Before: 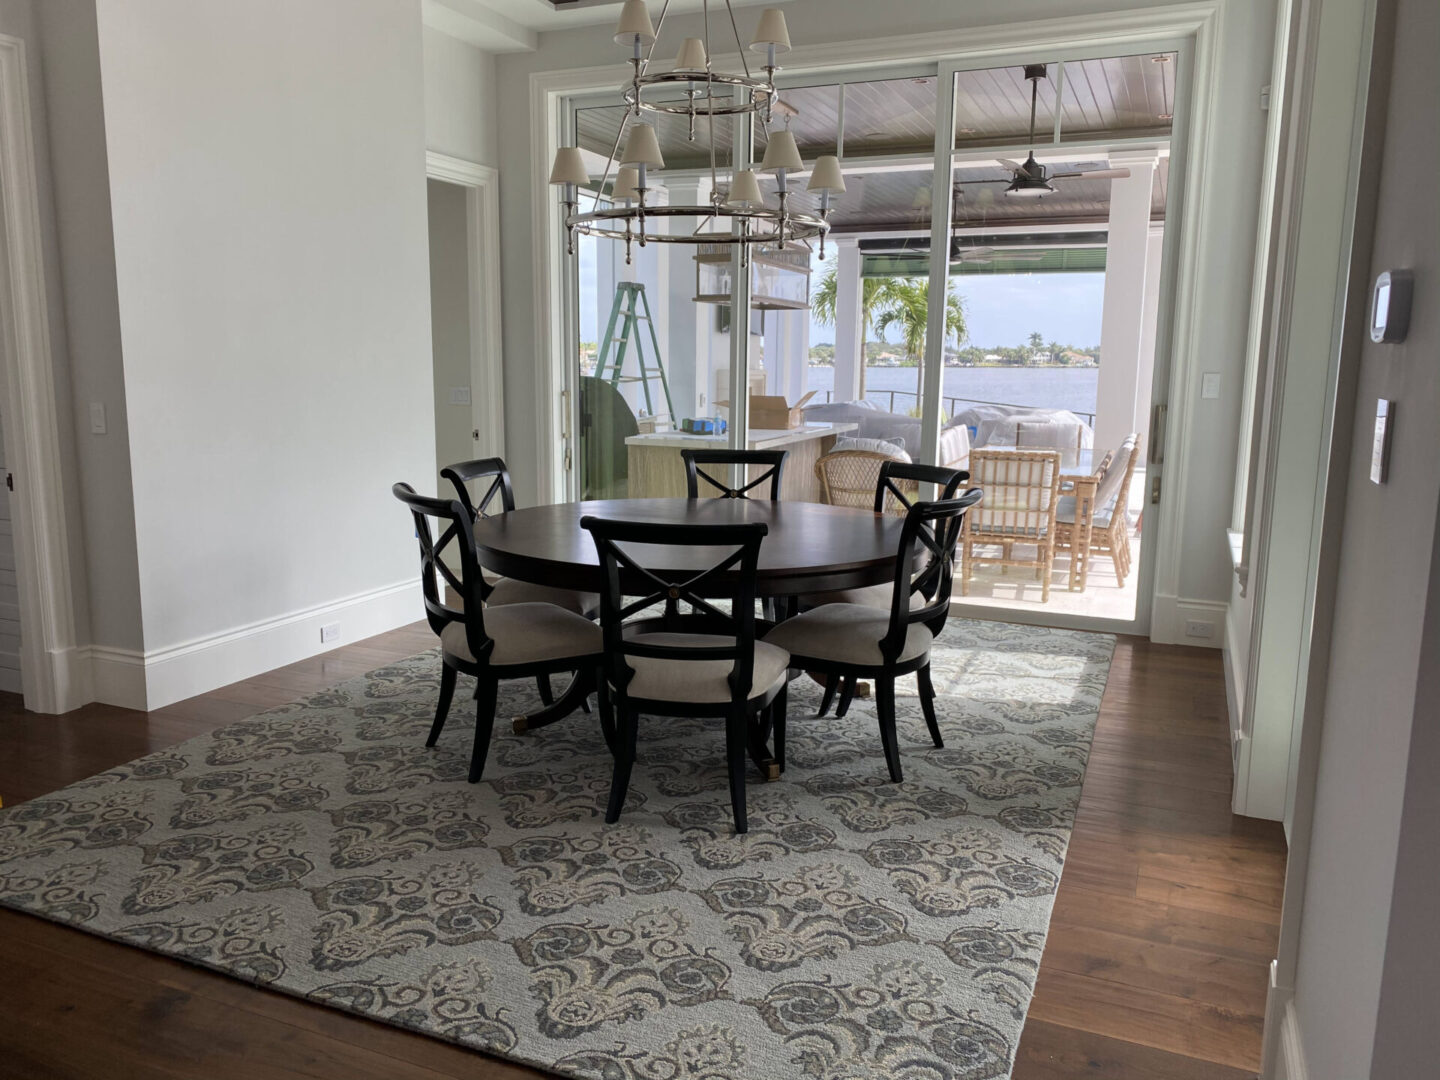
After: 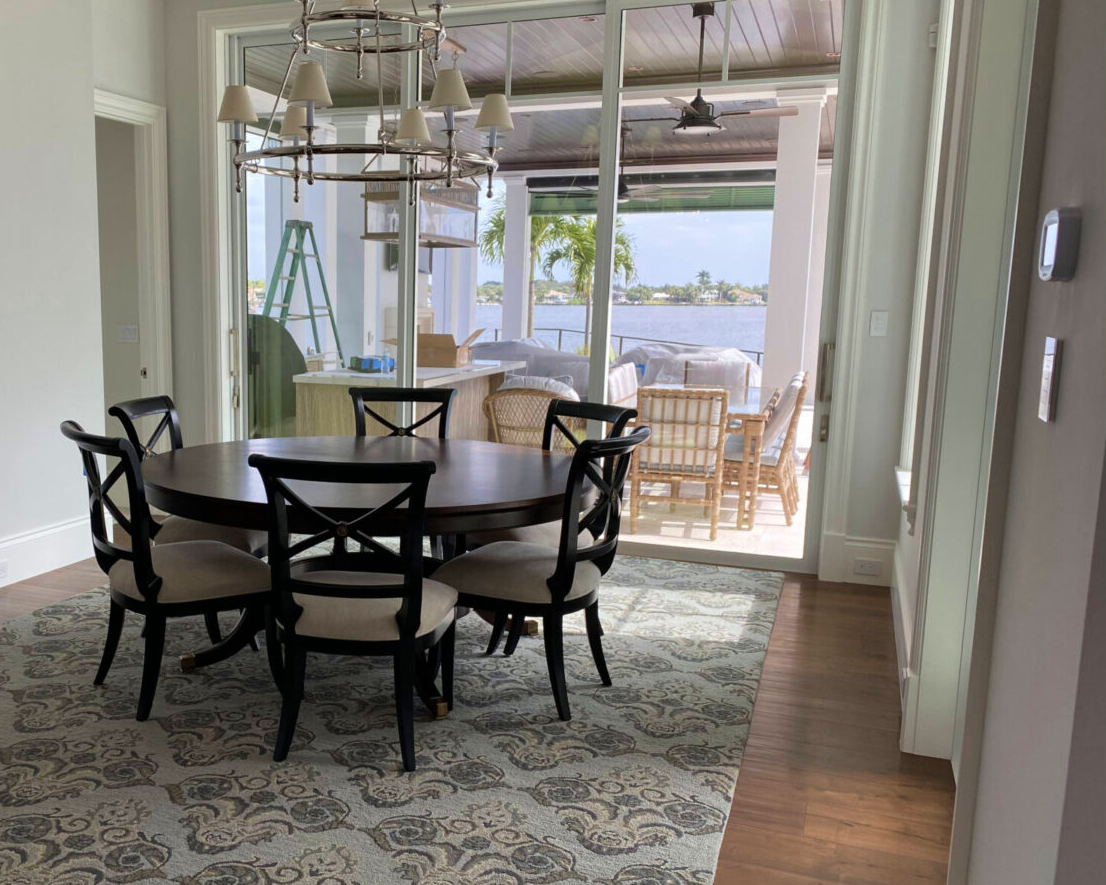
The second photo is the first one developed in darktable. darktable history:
velvia: strength 27%
crop: left 23.095%, top 5.827%, bottom 11.854%
